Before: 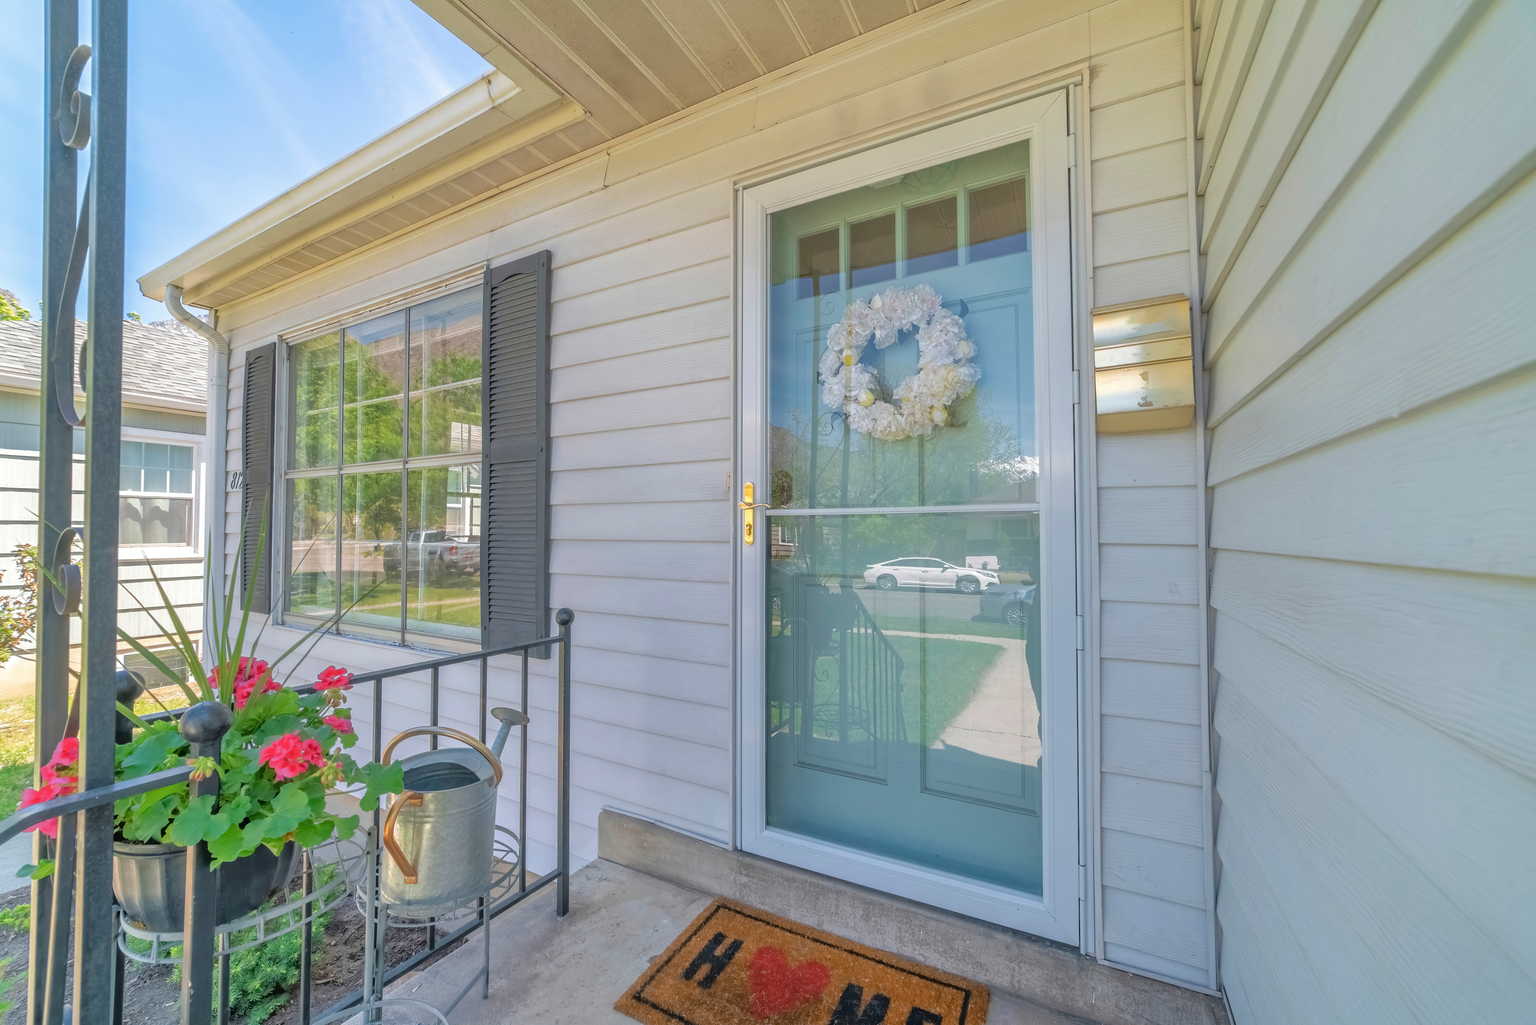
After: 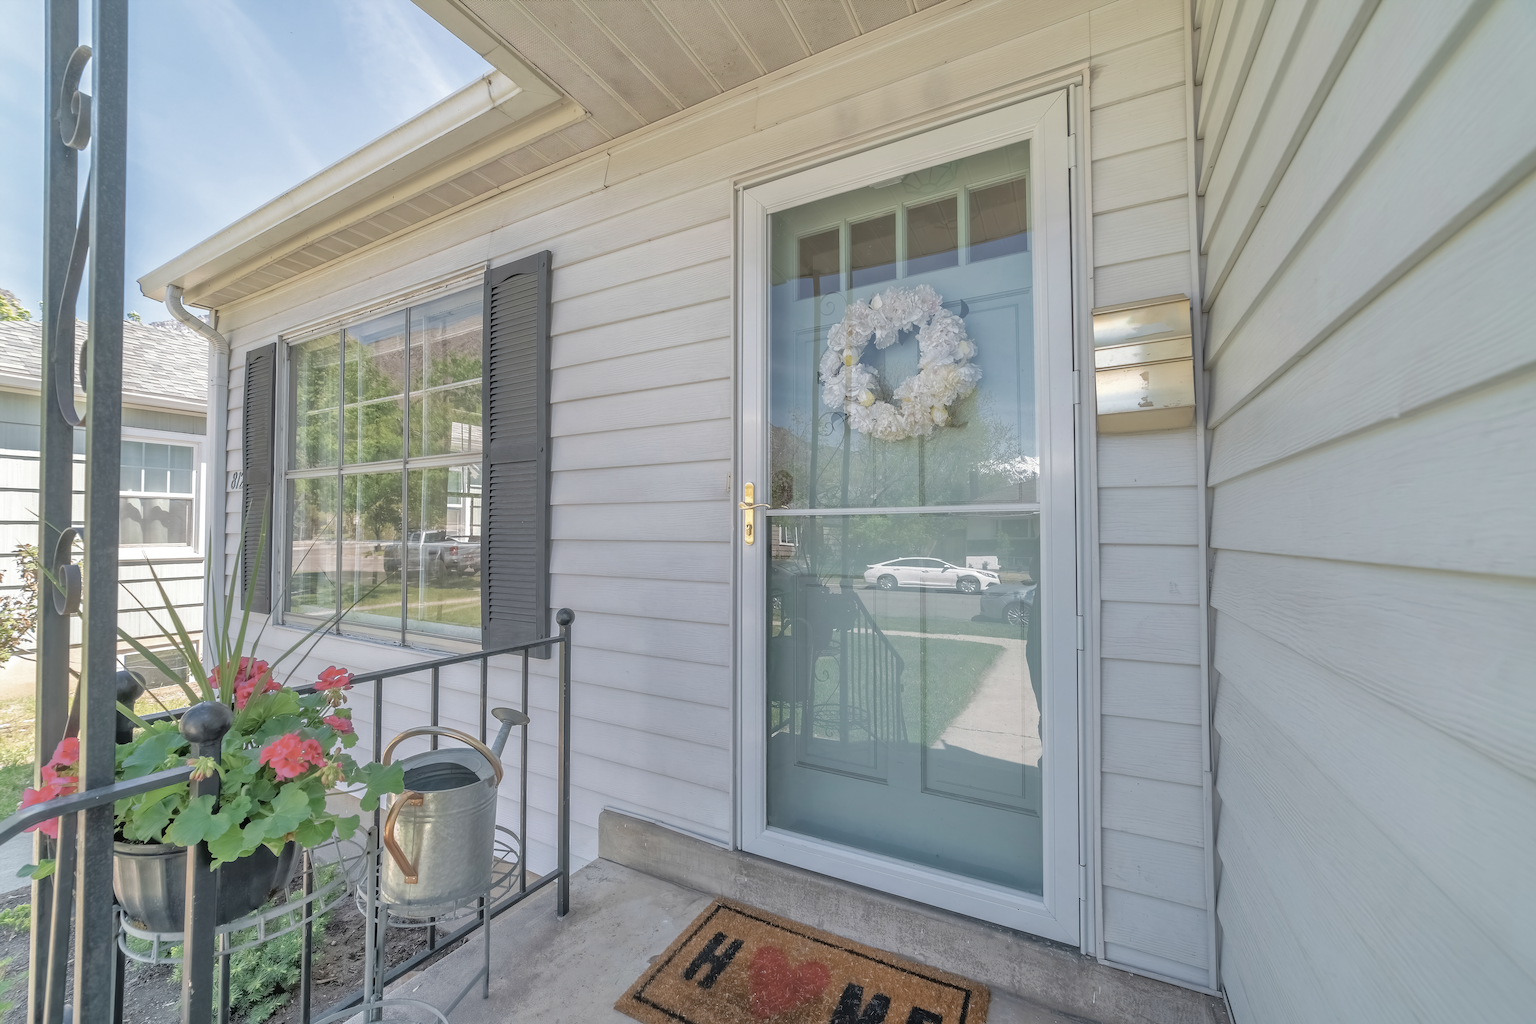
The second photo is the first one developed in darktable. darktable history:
sharpen: radius 1.559, amount 0.373, threshold 1.271
color correction: saturation 0.57
